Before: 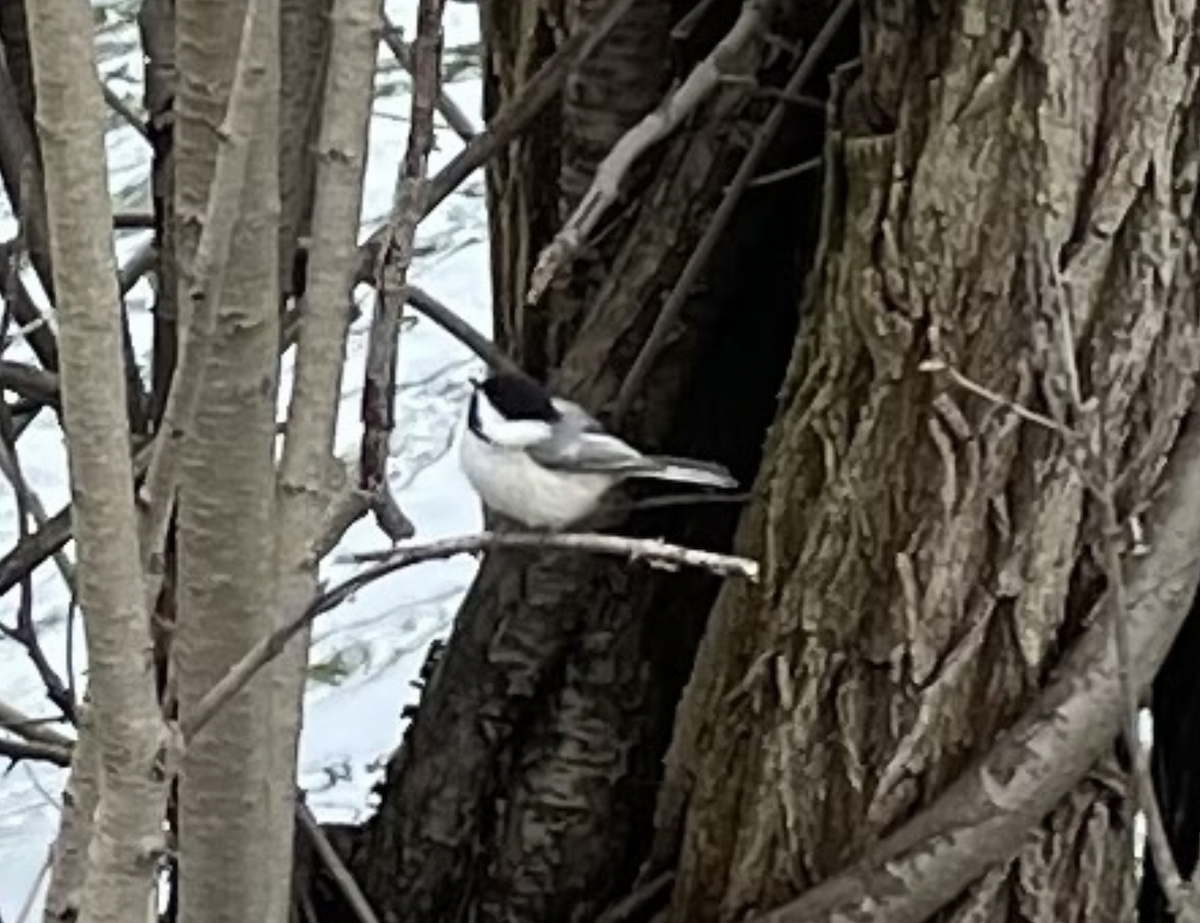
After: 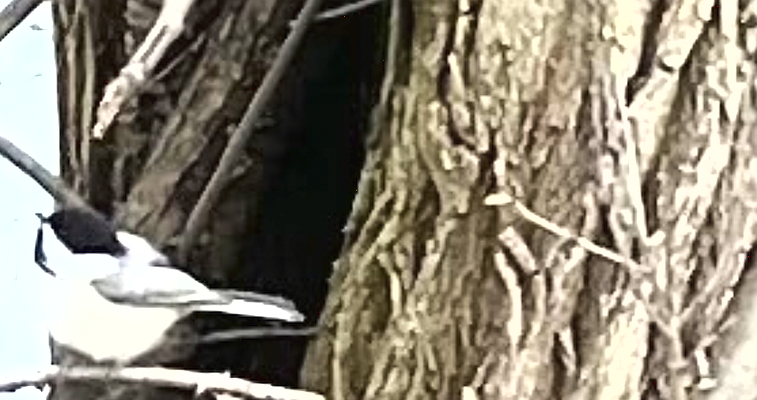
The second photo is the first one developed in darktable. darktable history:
tone curve: curves: ch0 [(0, 0.015) (0.037, 0.032) (0.131, 0.113) (0.275, 0.26) (0.497, 0.531) (0.617, 0.663) (0.704, 0.748) (0.813, 0.842) (0.911, 0.931) (0.997, 1)]; ch1 [(0, 0) (0.301, 0.3) (0.444, 0.438) (0.493, 0.494) (0.501, 0.499) (0.534, 0.543) (0.582, 0.605) (0.658, 0.687) (0.746, 0.79) (1, 1)]; ch2 [(0, 0) (0.246, 0.234) (0.36, 0.356) (0.415, 0.426) (0.476, 0.492) (0.502, 0.499) (0.525, 0.513) (0.533, 0.534) (0.586, 0.598) (0.634, 0.643) (0.706, 0.717) (0.853, 0.83) (1, 0.951)]
crop: left 36.198%, top 17.99%, right 0.646%, bottom 38.625%
sharpen: on, module defaults
exposure: black level correction 0, exposure 1.884 EV, compensate highlight preservation false
shadows and highlights: radius 333.86, shadows 63.21, highlights 5.19, compress 87.74%, soften with gaussian
contrast equalizer: octaves 7, y [[0.6 ×6], [0.55 ×6], [0 ×6], [0 ×6], [0 ×6]], mix -0.293
